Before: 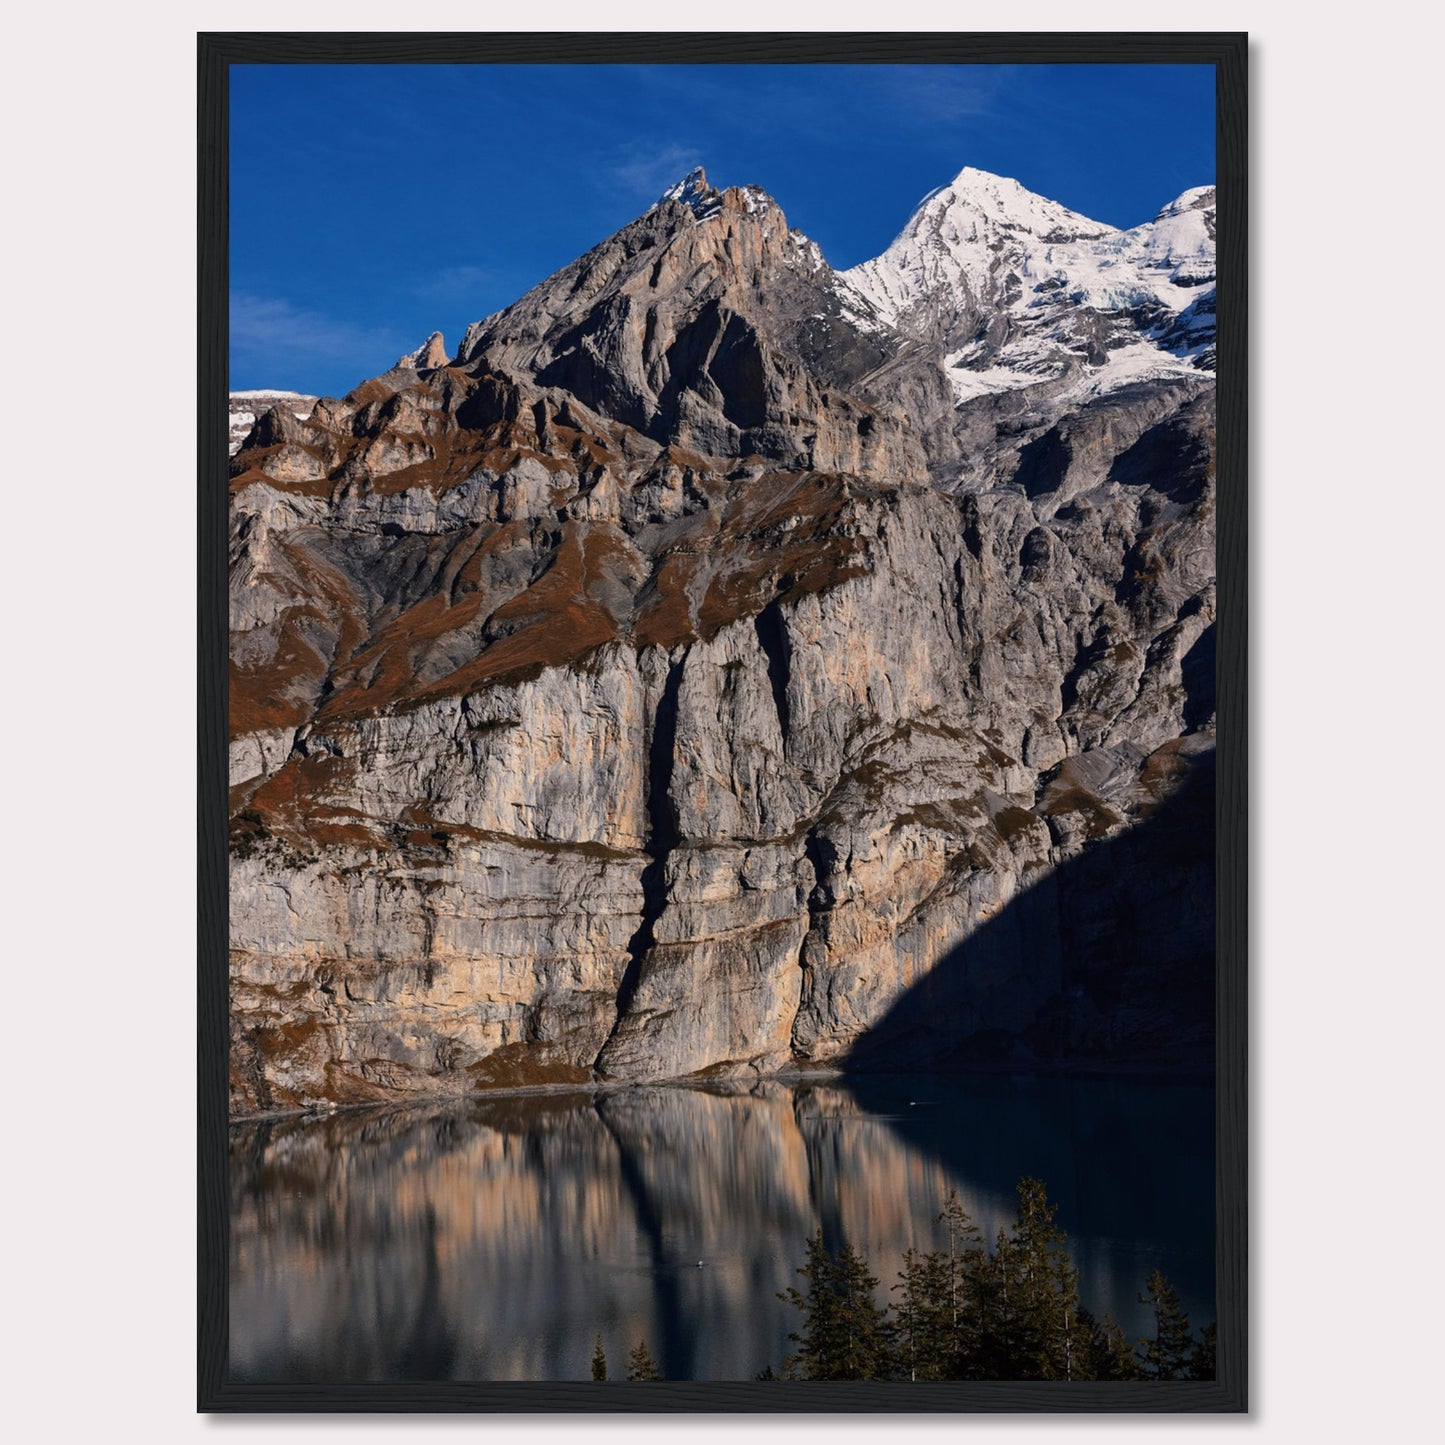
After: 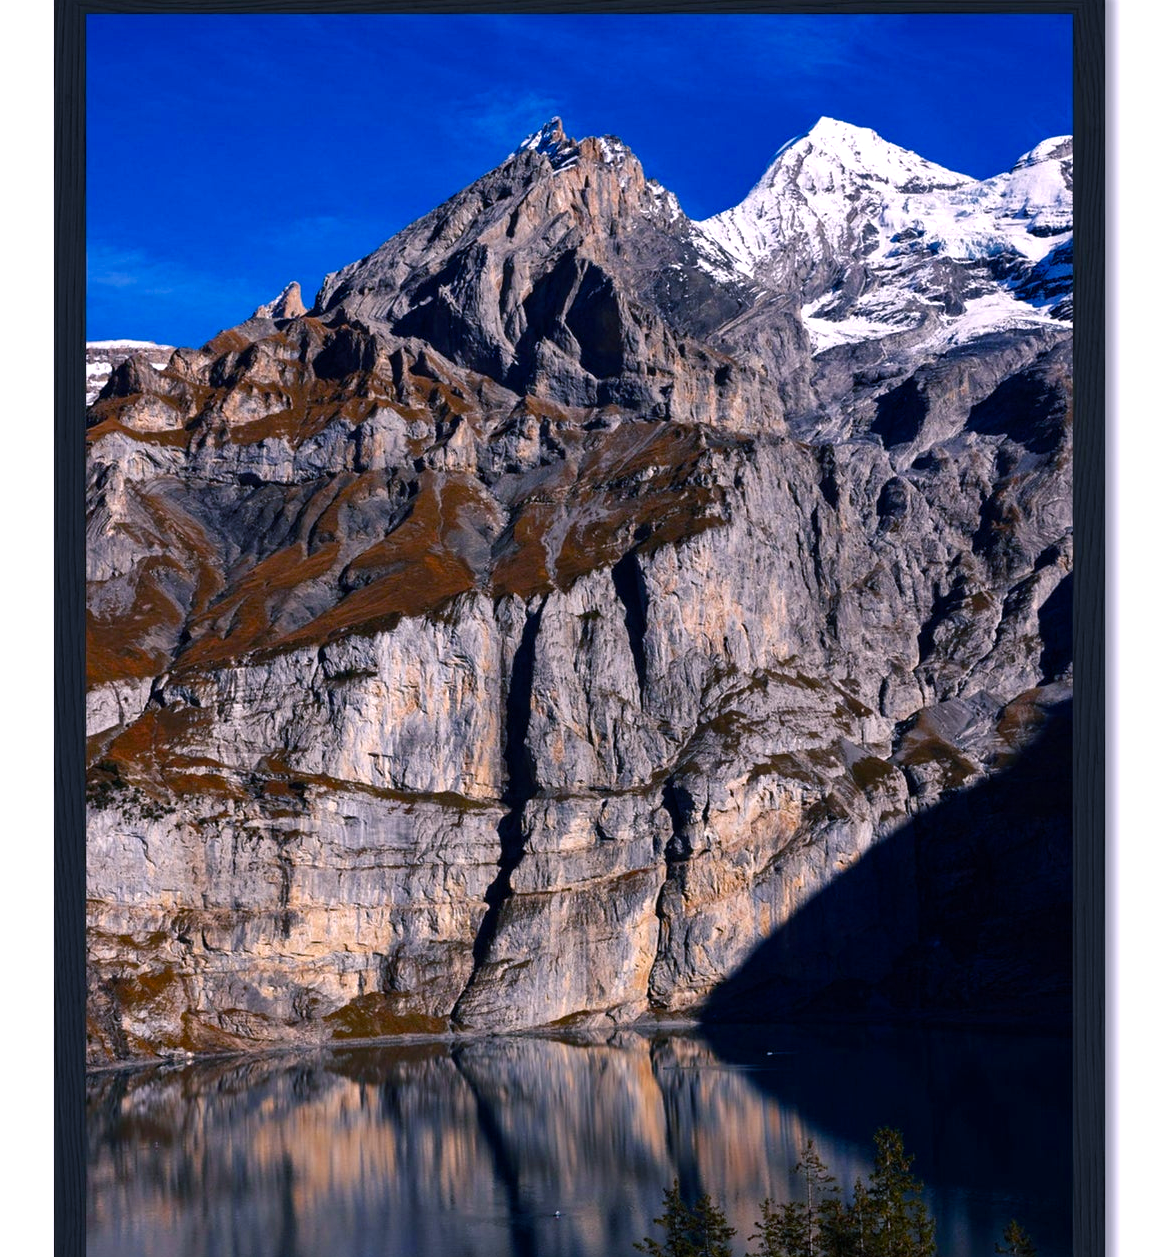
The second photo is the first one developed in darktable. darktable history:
white balance: red 0.967, blue 1.119, emerald 0.756
color balance rgb: shadows lift › chroma 4.21%, shadows lift › hue 252.22°, highlights gain › chroma 1.36%, highlights gain › hue 50.24°, perceptual saturation grading › mid-tones 6.33%, perceptual saturation grading › shadows 72.44%, perceptual brilliance grading › highlights 11.59%, contrast 5.05%
crop: left 9.929%, top 3.475%, right 9.188%, bottom 9.529%
